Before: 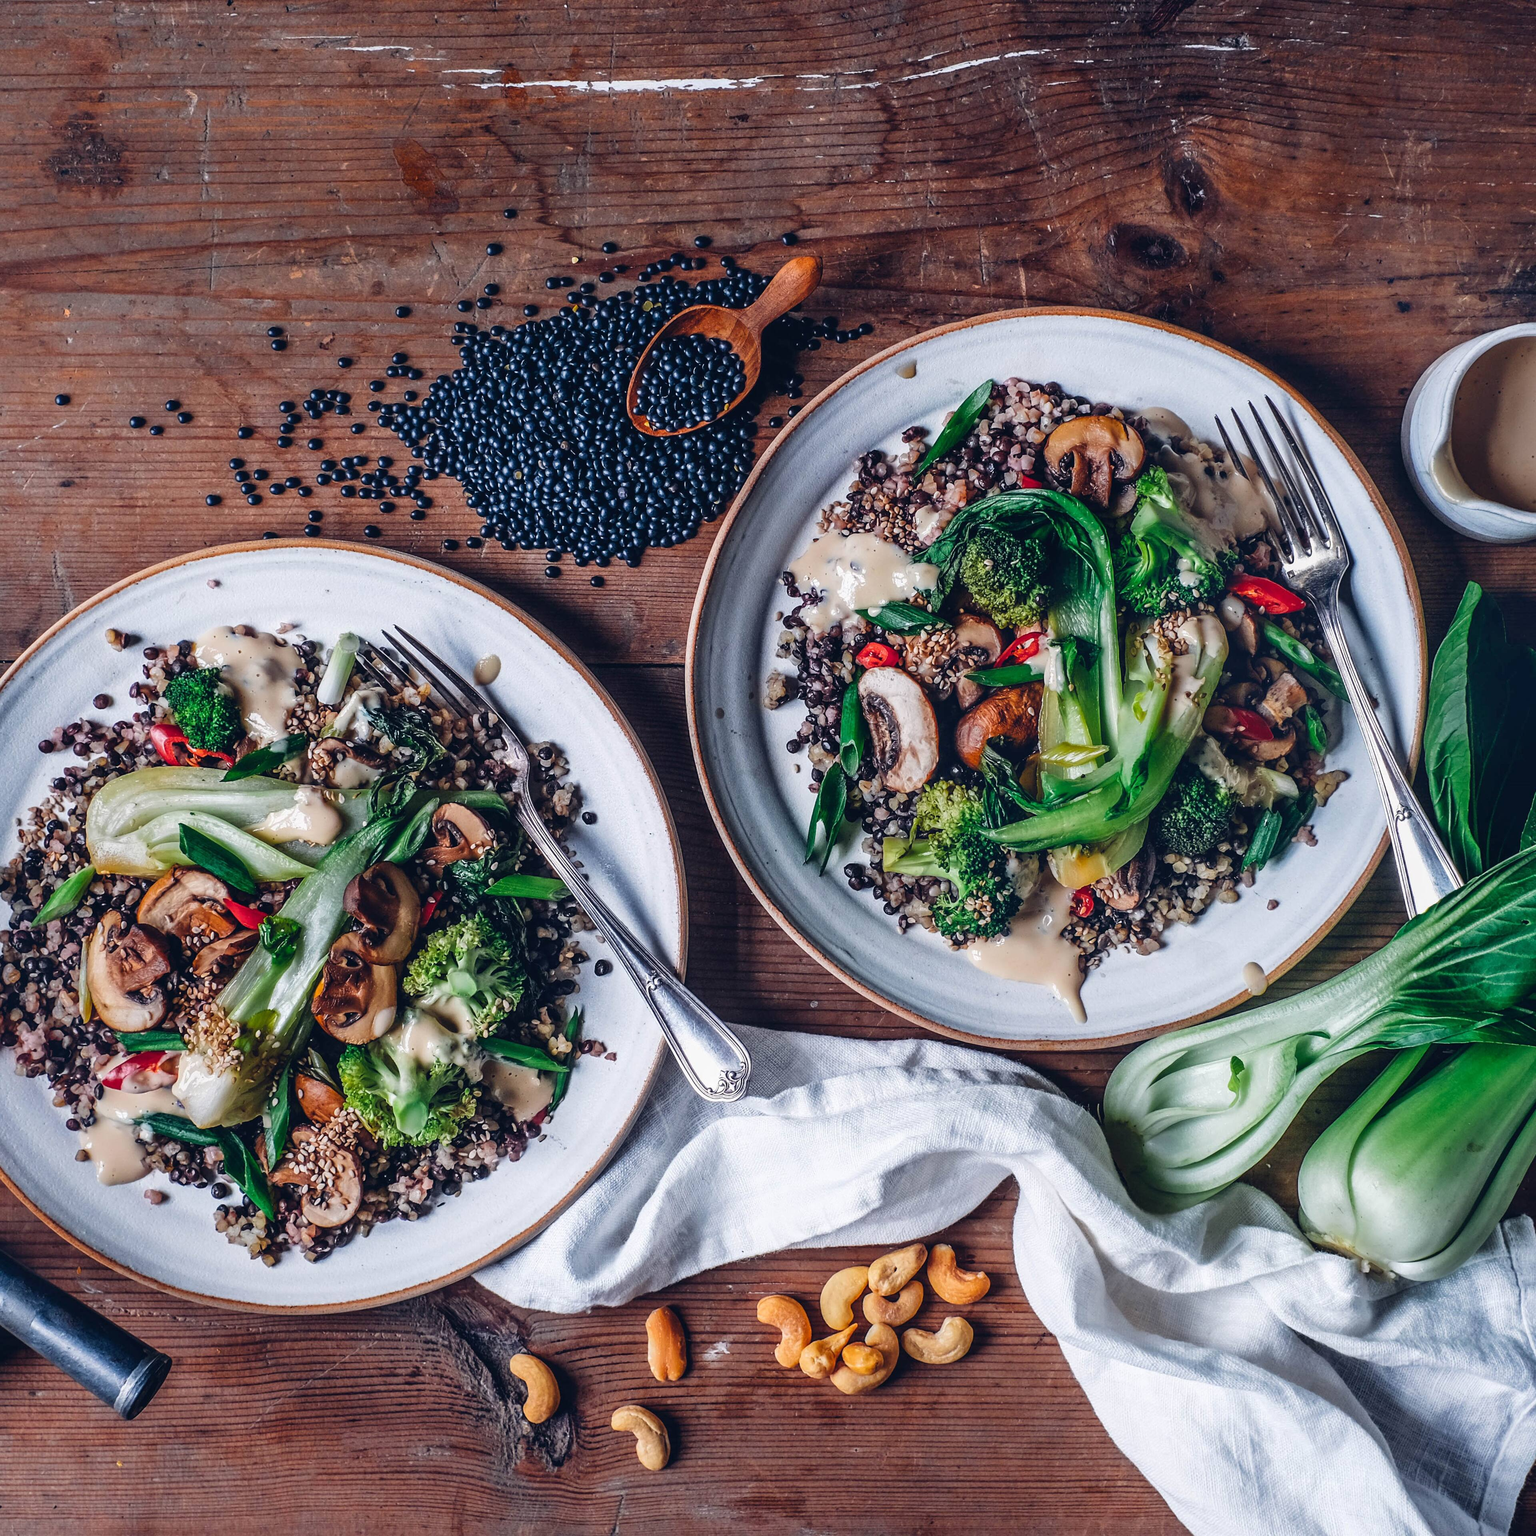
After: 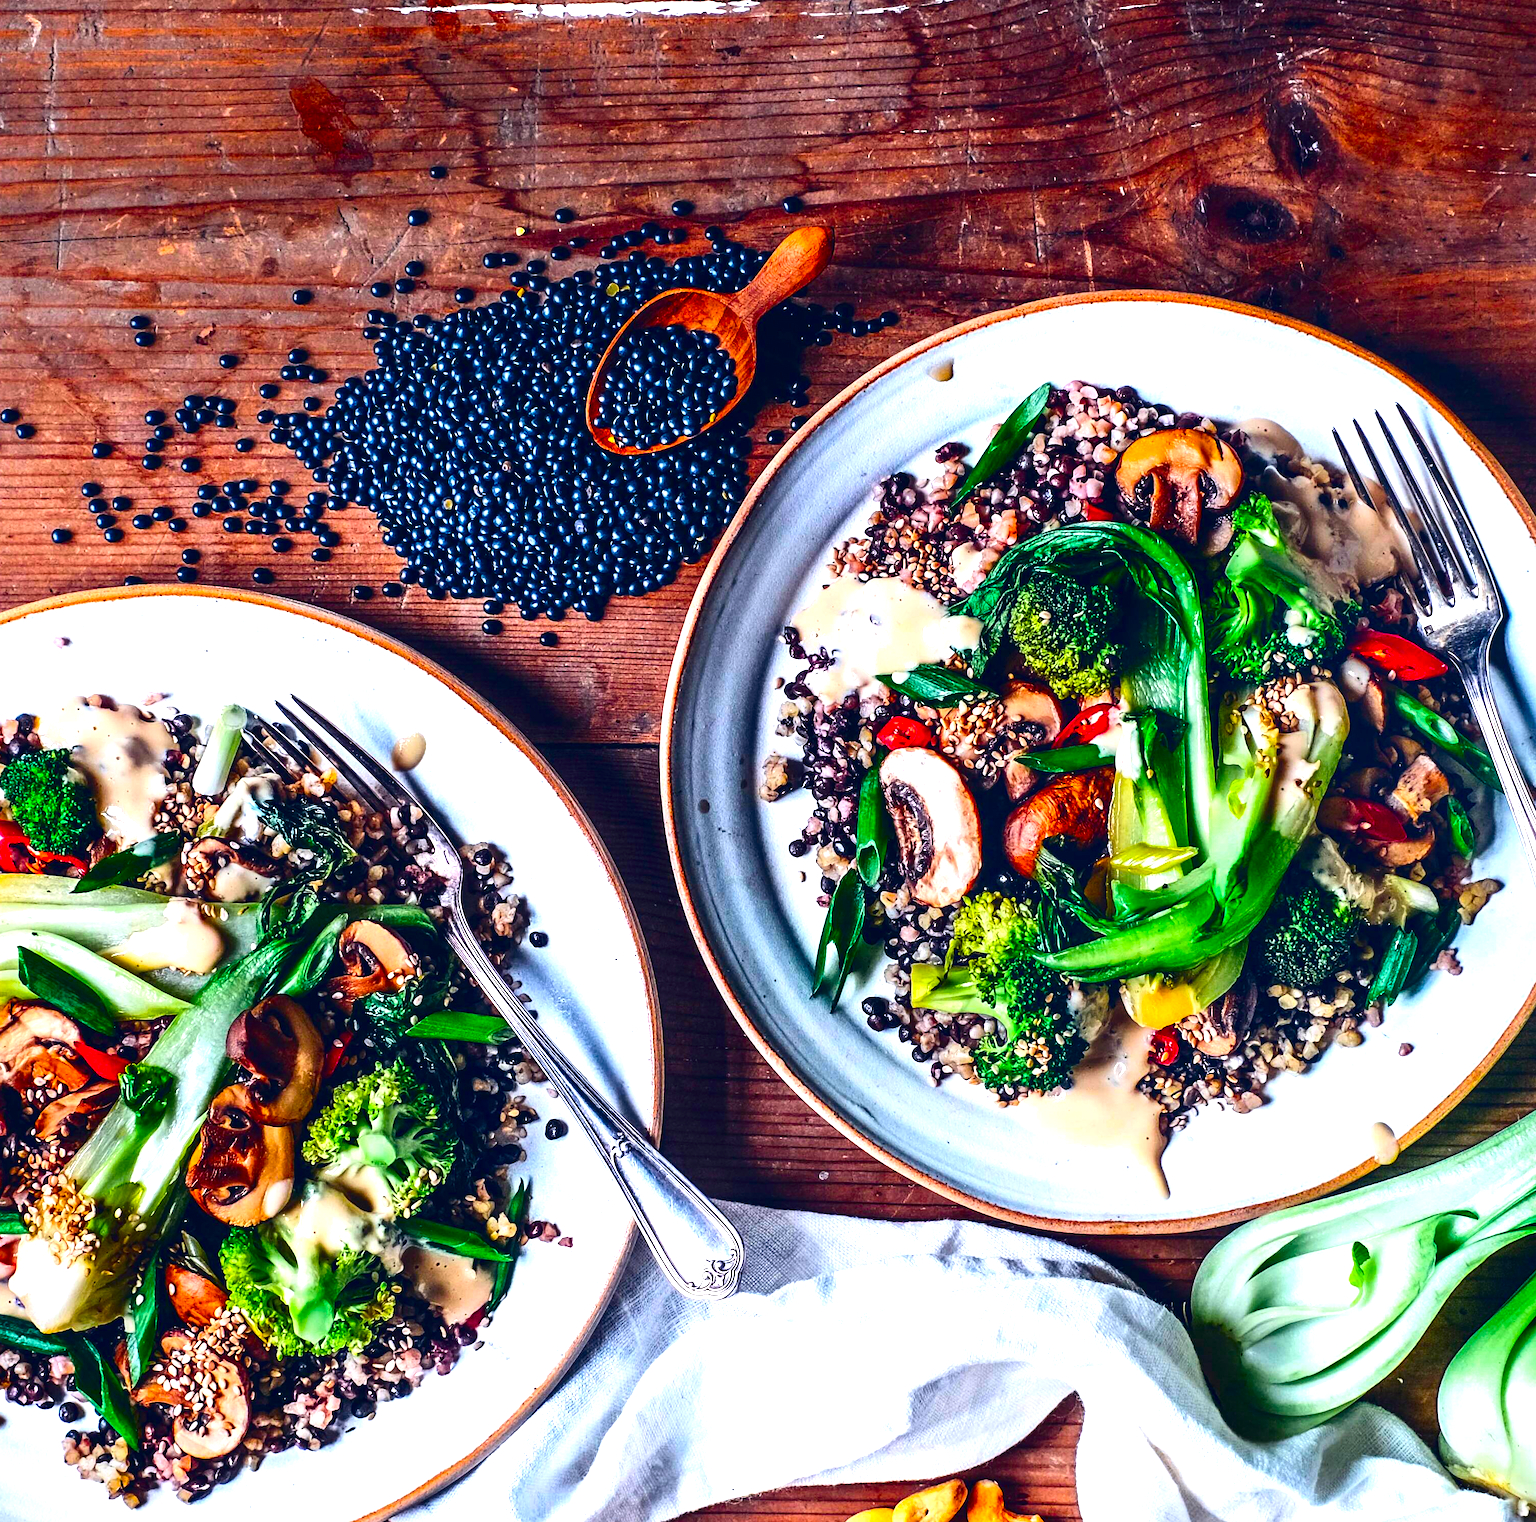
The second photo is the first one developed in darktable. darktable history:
color balance rgb: perceptual saturation grading › global saturation 36%, perceptual brilliance grading › global brilliance 10%, global vibrance 20%
exposure: black level correction 0, exposure 0.7 EV, compensate exposure bias true, compensate highlight preservation false
contrast brightness saturation: contrast 0.21, brightness -0.11, saturation 0.21
crop and rotate: left 10.77%, top 5.1%, right 10.41%, bottom 16.76%
